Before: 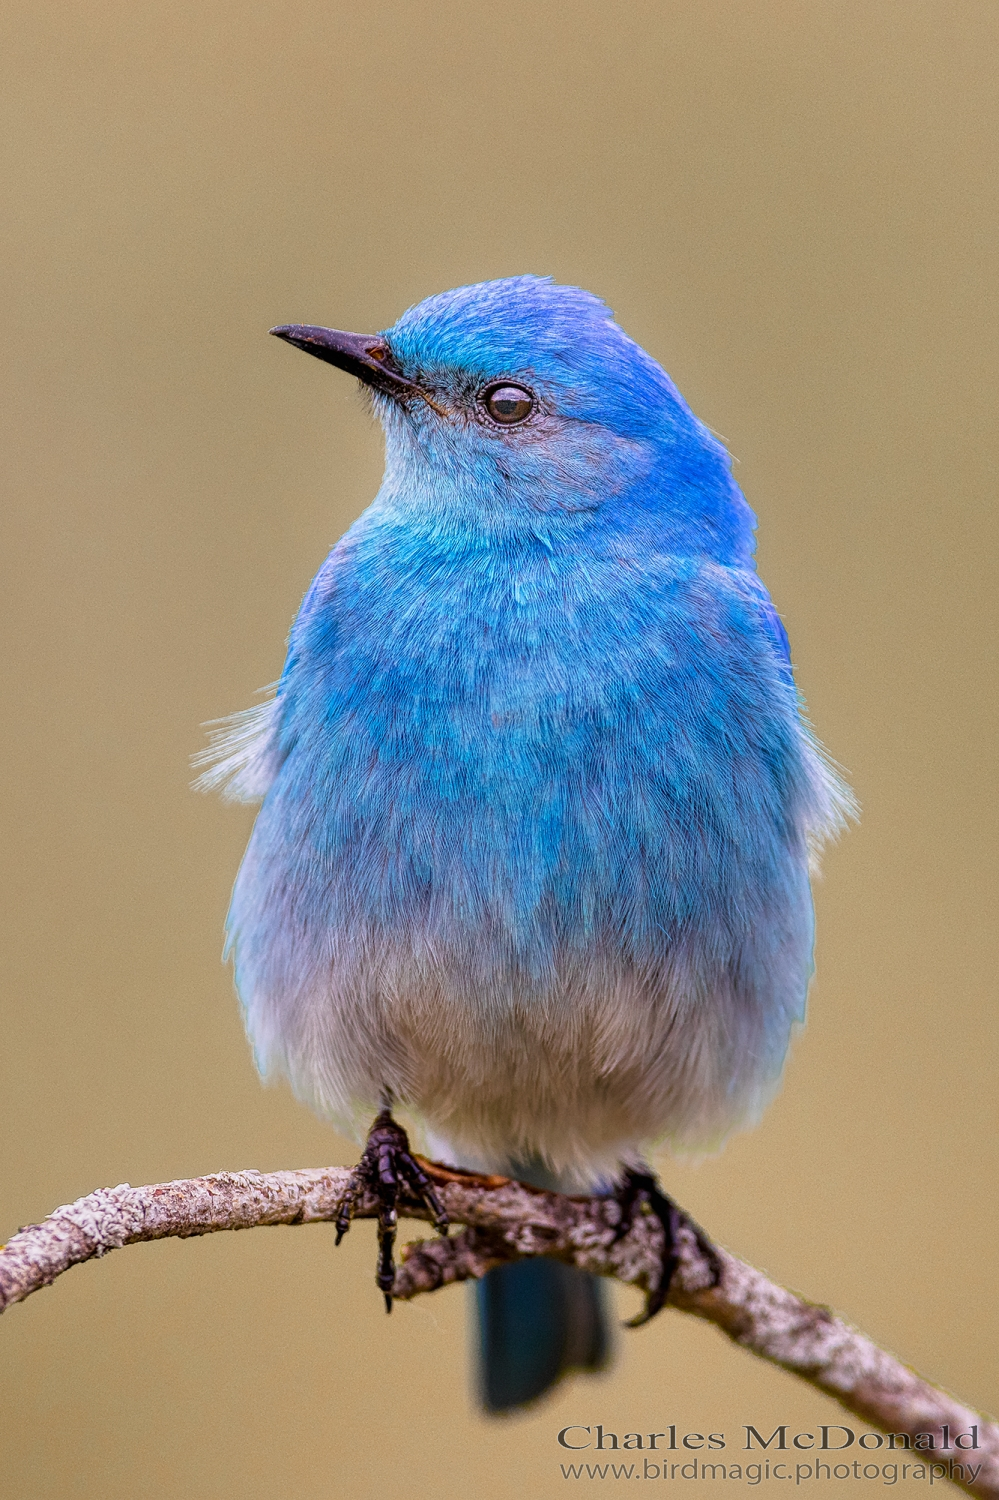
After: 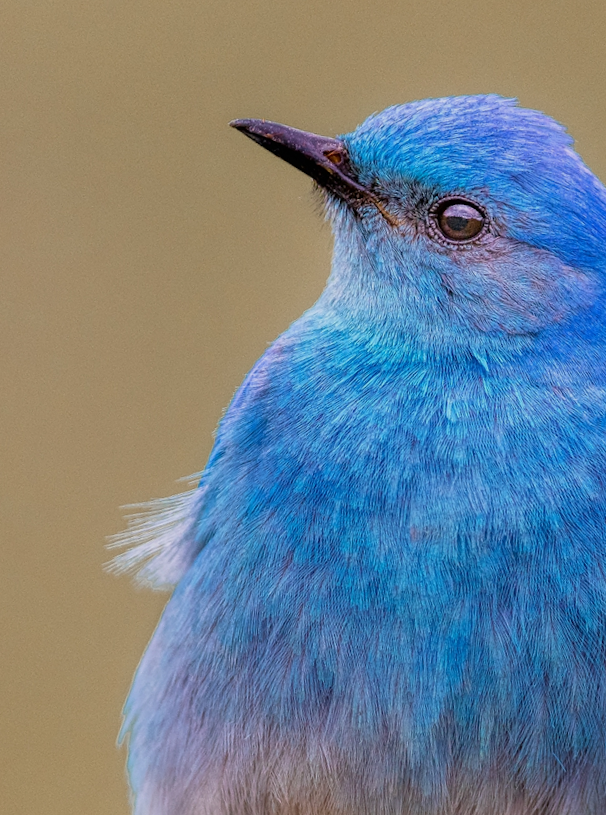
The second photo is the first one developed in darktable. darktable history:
crop and rotate: angle -6.06°, left 2.194%, top 6.669%, right 27.77%, bottom 30.632%
velvia: strength 10.49%
exposure: exposure -0.294 EV, compensate exposure bias true, compensate highlight preservation false
